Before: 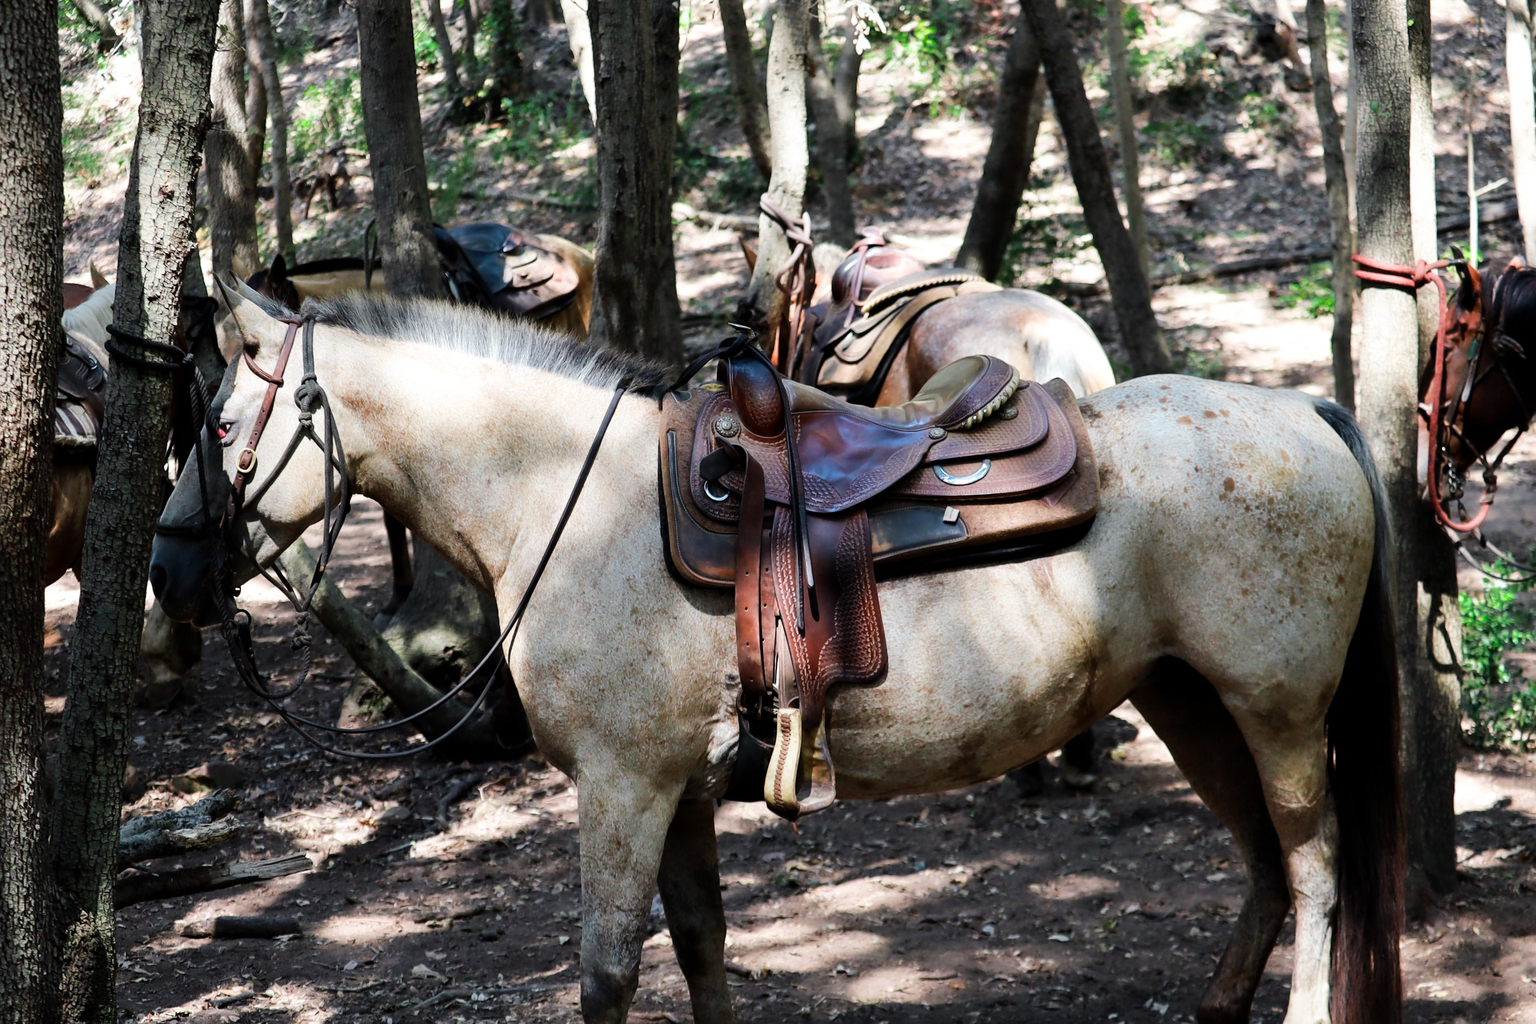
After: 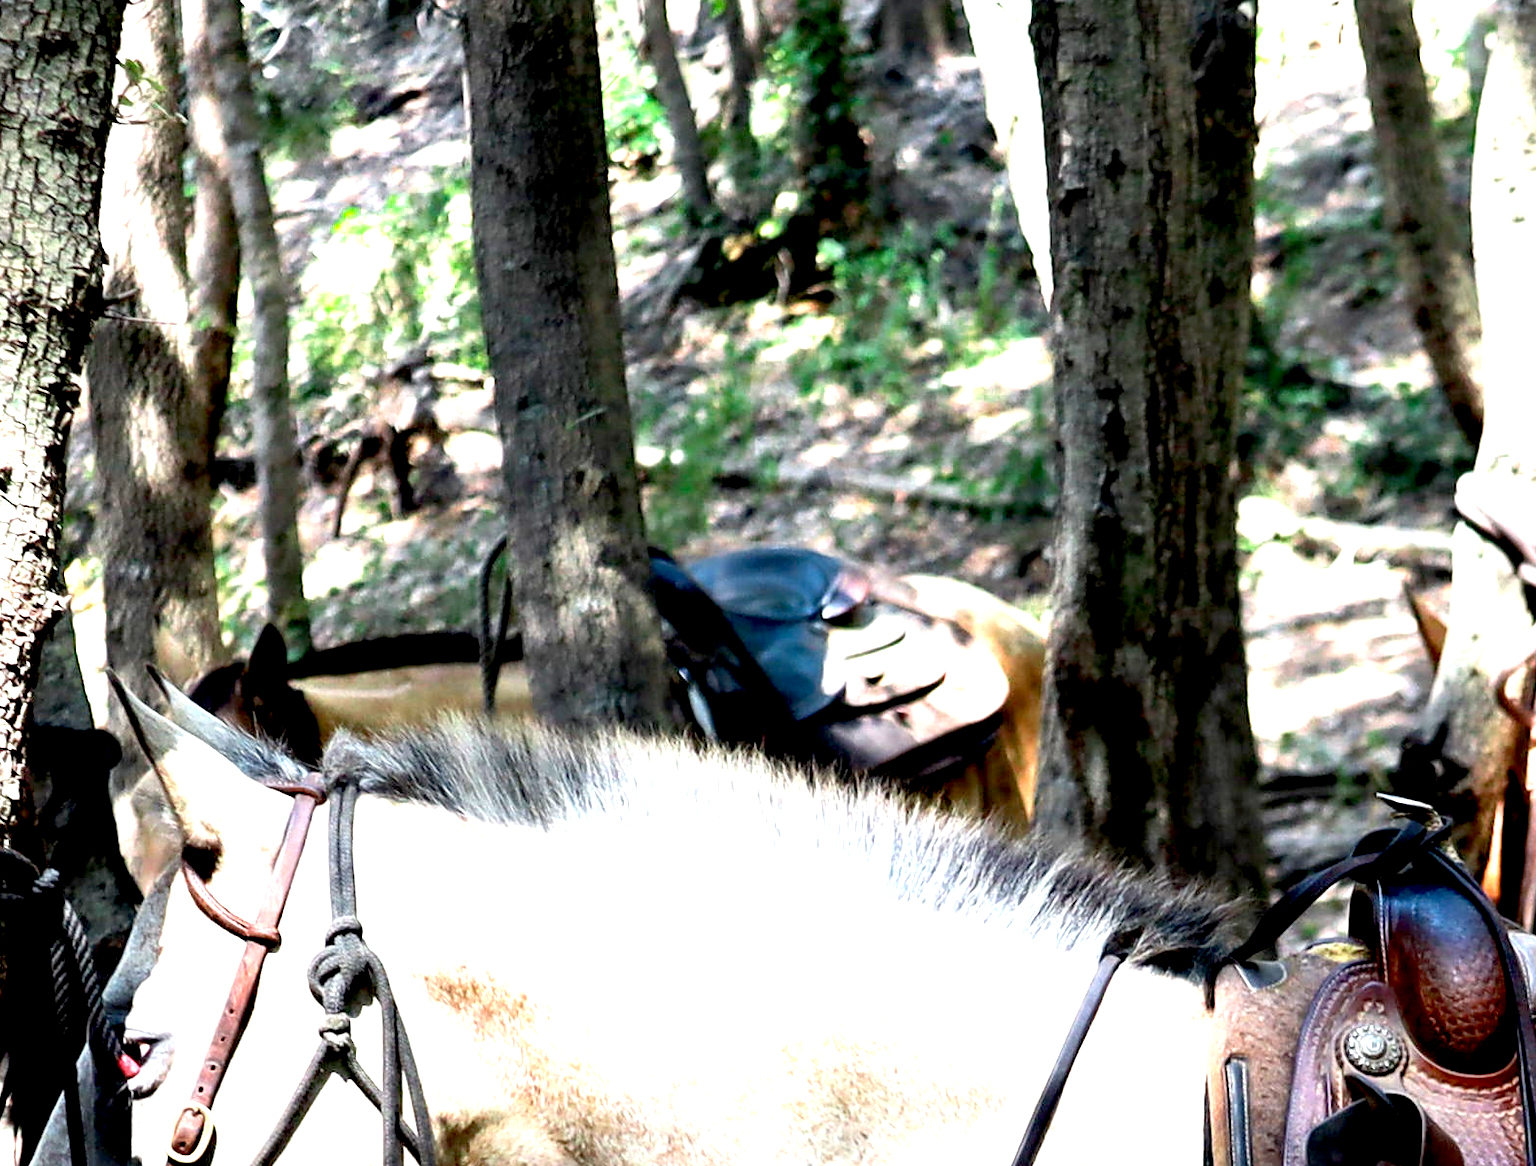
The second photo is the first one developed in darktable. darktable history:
exposure: black level correction 0.009, exposure 1.418 EV, compensate highlight preservation false
crop and rotate: left 11.061%, top 0.113%, right 48.347%, bottom 53.637%
